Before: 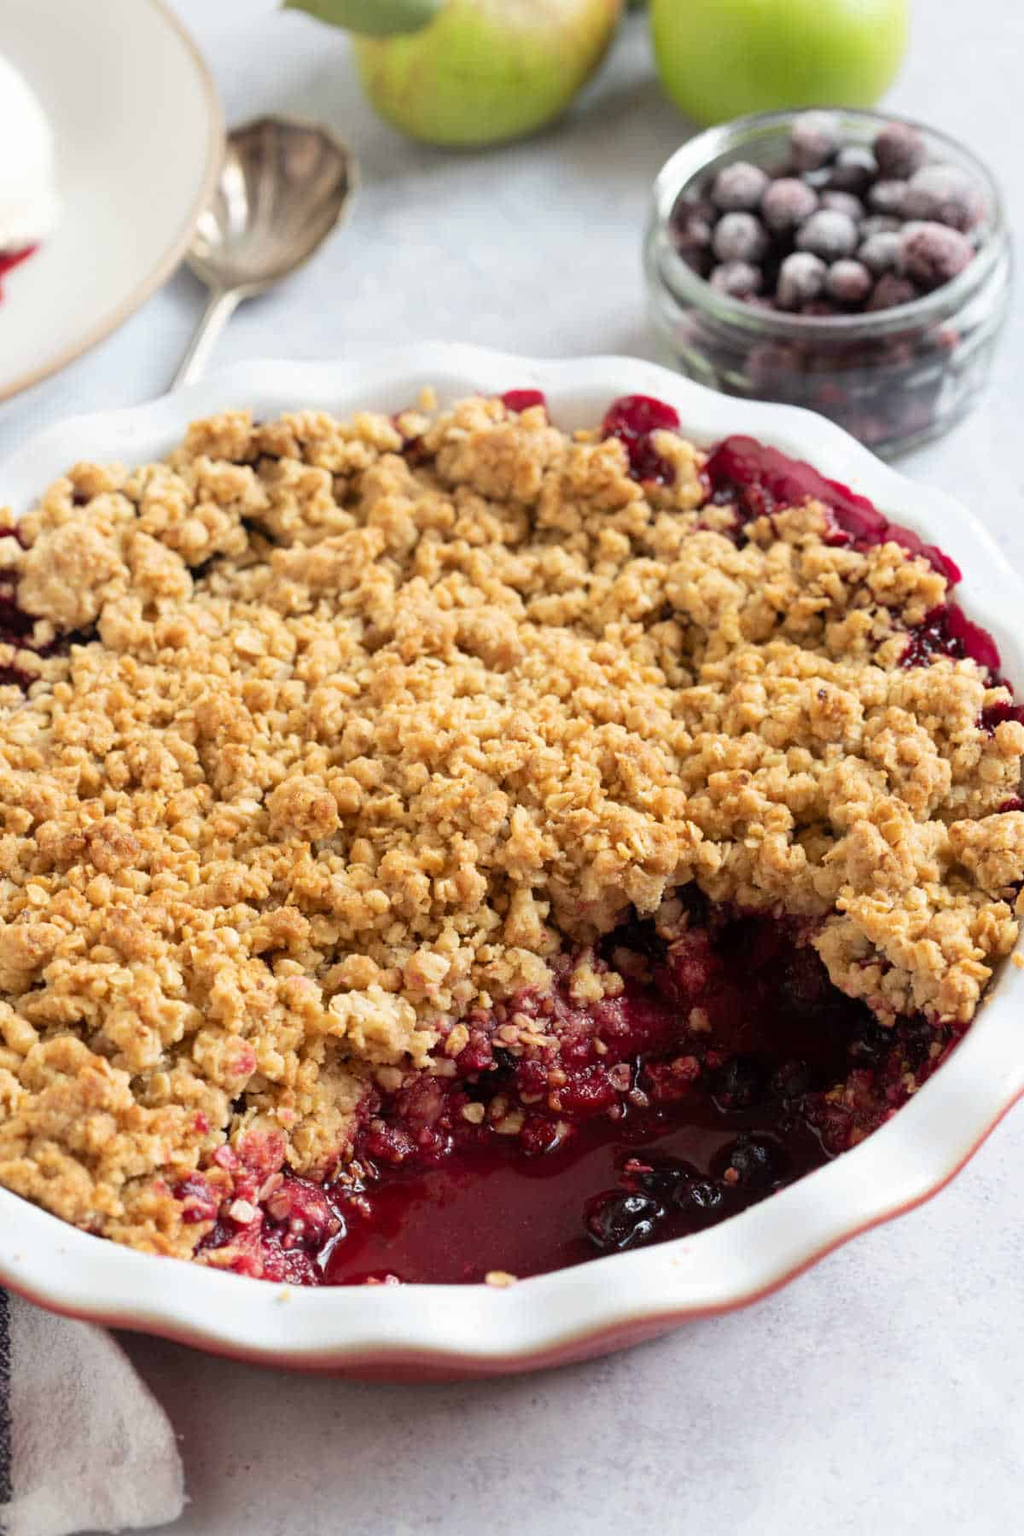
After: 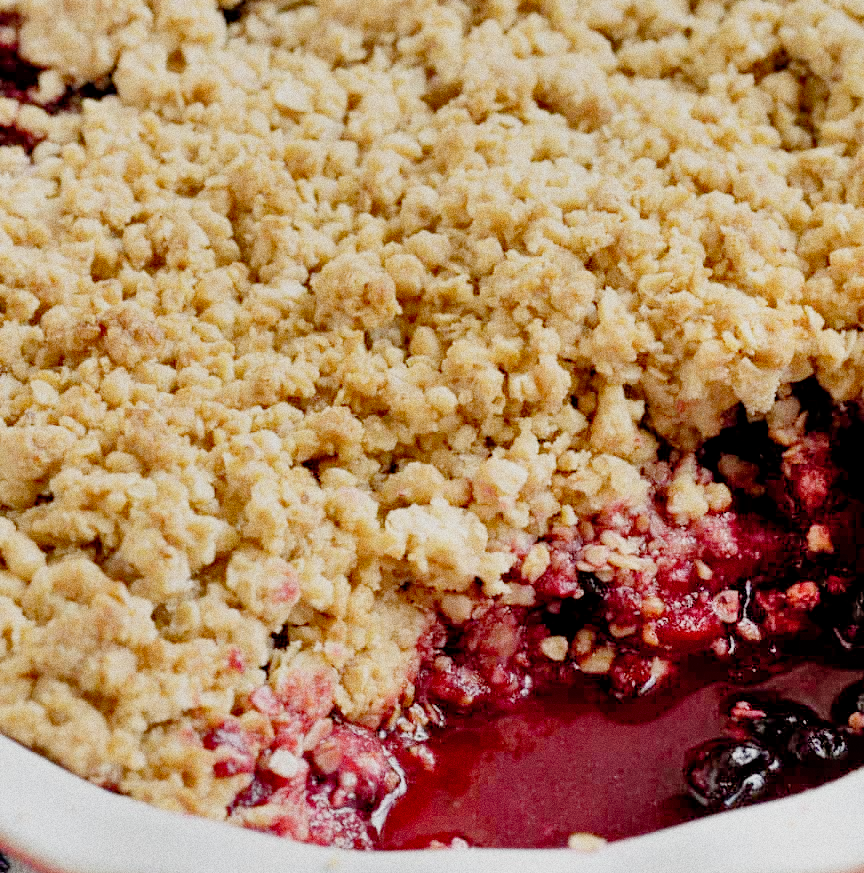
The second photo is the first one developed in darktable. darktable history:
filmic rgb: middle gray luminance 18%, black relative exposure -7.5 EV, white relative exposure 8.5 EV, threshold 6 EV, target black luminance 0%, hardness 2.23, latitude 18.37%, contrast 0.878, highlights saturation mix 5%, shadows ↔ highlights balance 10.15%, add noise in highlights 0, preserve chrominance no, color science v3 (2019), use custom middle-gray values true, iterations of high-quality reconstruction 0, contrast in highlights soft, enable highlight reconstruction true
crop: top 36.498%, right 27.964%, bottom 14.995%
exposure: black level correction 0.001, exposure 1.05 EV, compensate exposure bias true, compensate highlight preservation false
shadows and highlights: low approximation 0.01, soften with gaussian
grain: coarseness 0.09 ISO, strength 40%
